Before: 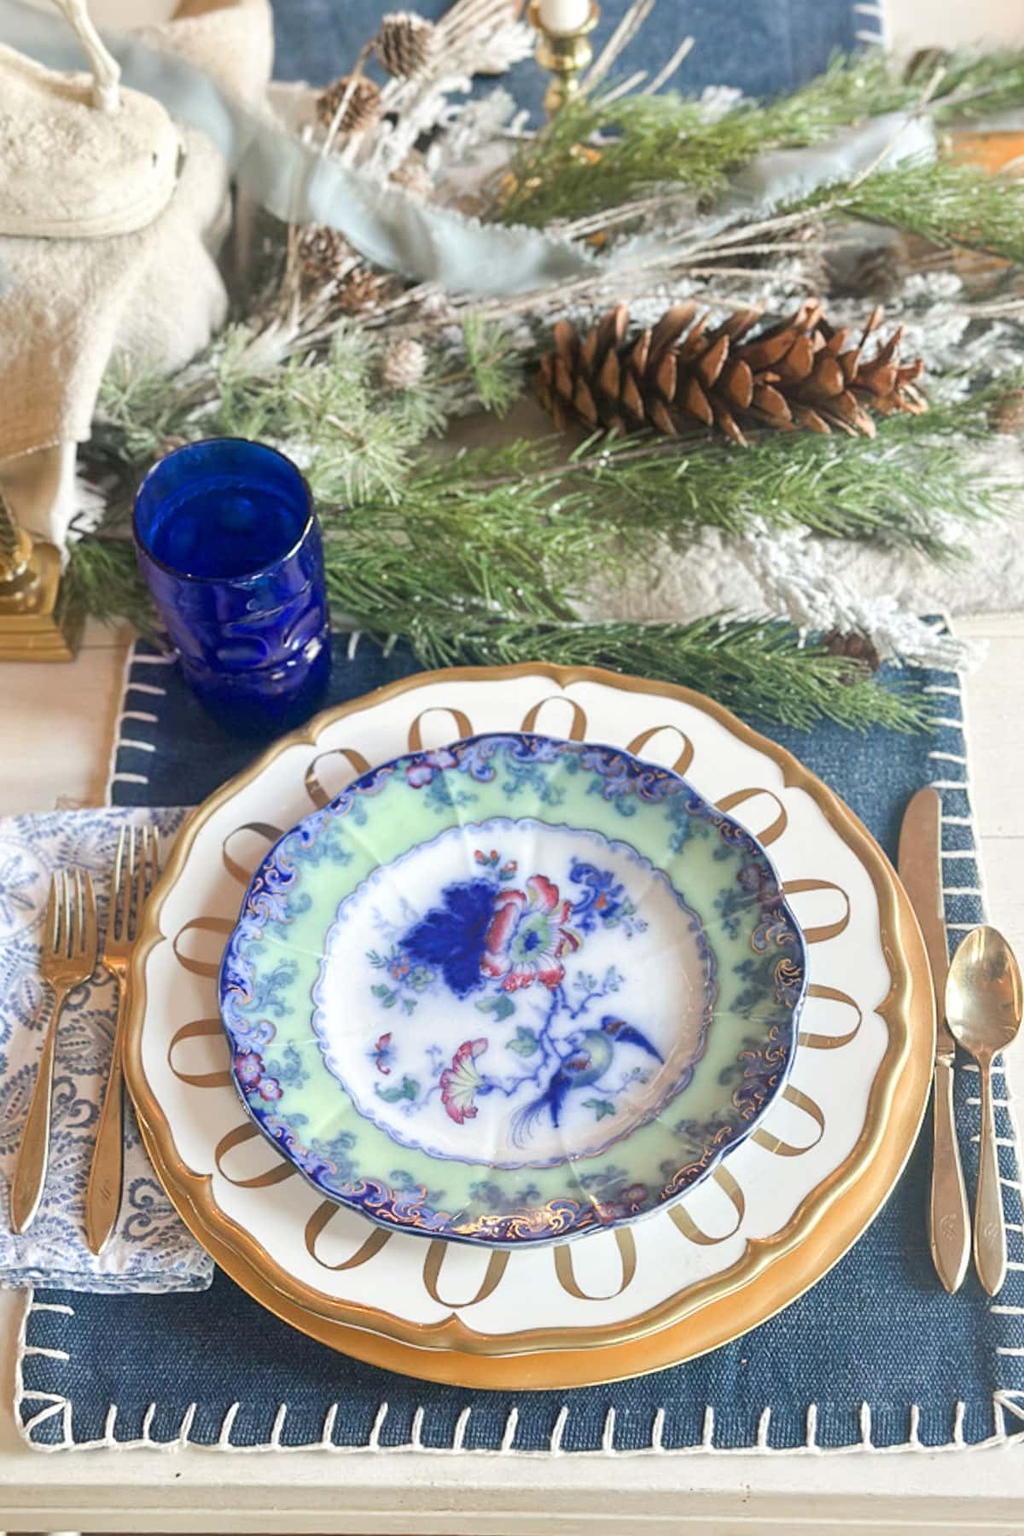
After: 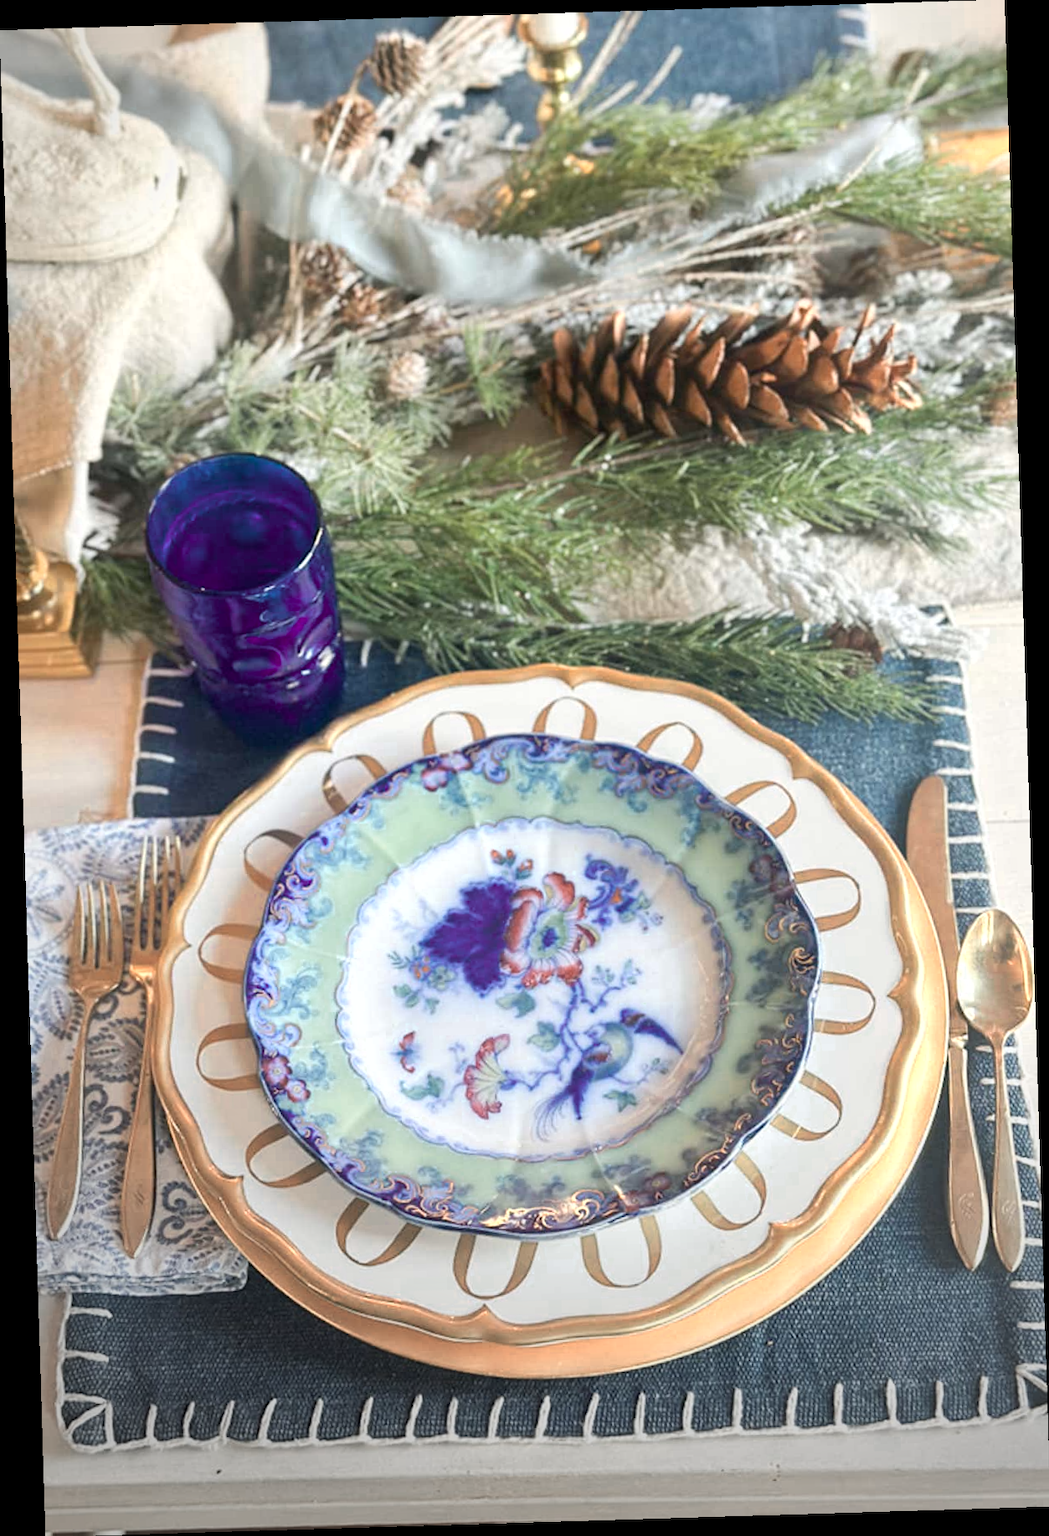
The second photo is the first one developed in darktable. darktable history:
rotate and perspective: rotation -1.75°, automatic cropping off
color zones: curves: ch0 [(0.018, 0.548) (0.197, 0.654) (0.425, 0.447) (0.605, 0.658) (0.732, 0.579)]; ch1 [(0.105, 0.531) (0.224, 0.531) (0.386, 0.39) (0.618, 0.456) (0.732, 0.456) (0.956, 0.421)]; ch2 [(0.039, 0.583) (0.215, 0.465) (0.399, 0.544) (0.465, 0.548) (0.614, 0.447) (0.724, 0.43) (0.882, 0.623) (0.956, 0.632)]
vignetting: fall-off start 73.57%, center (0.22, -0.235)
